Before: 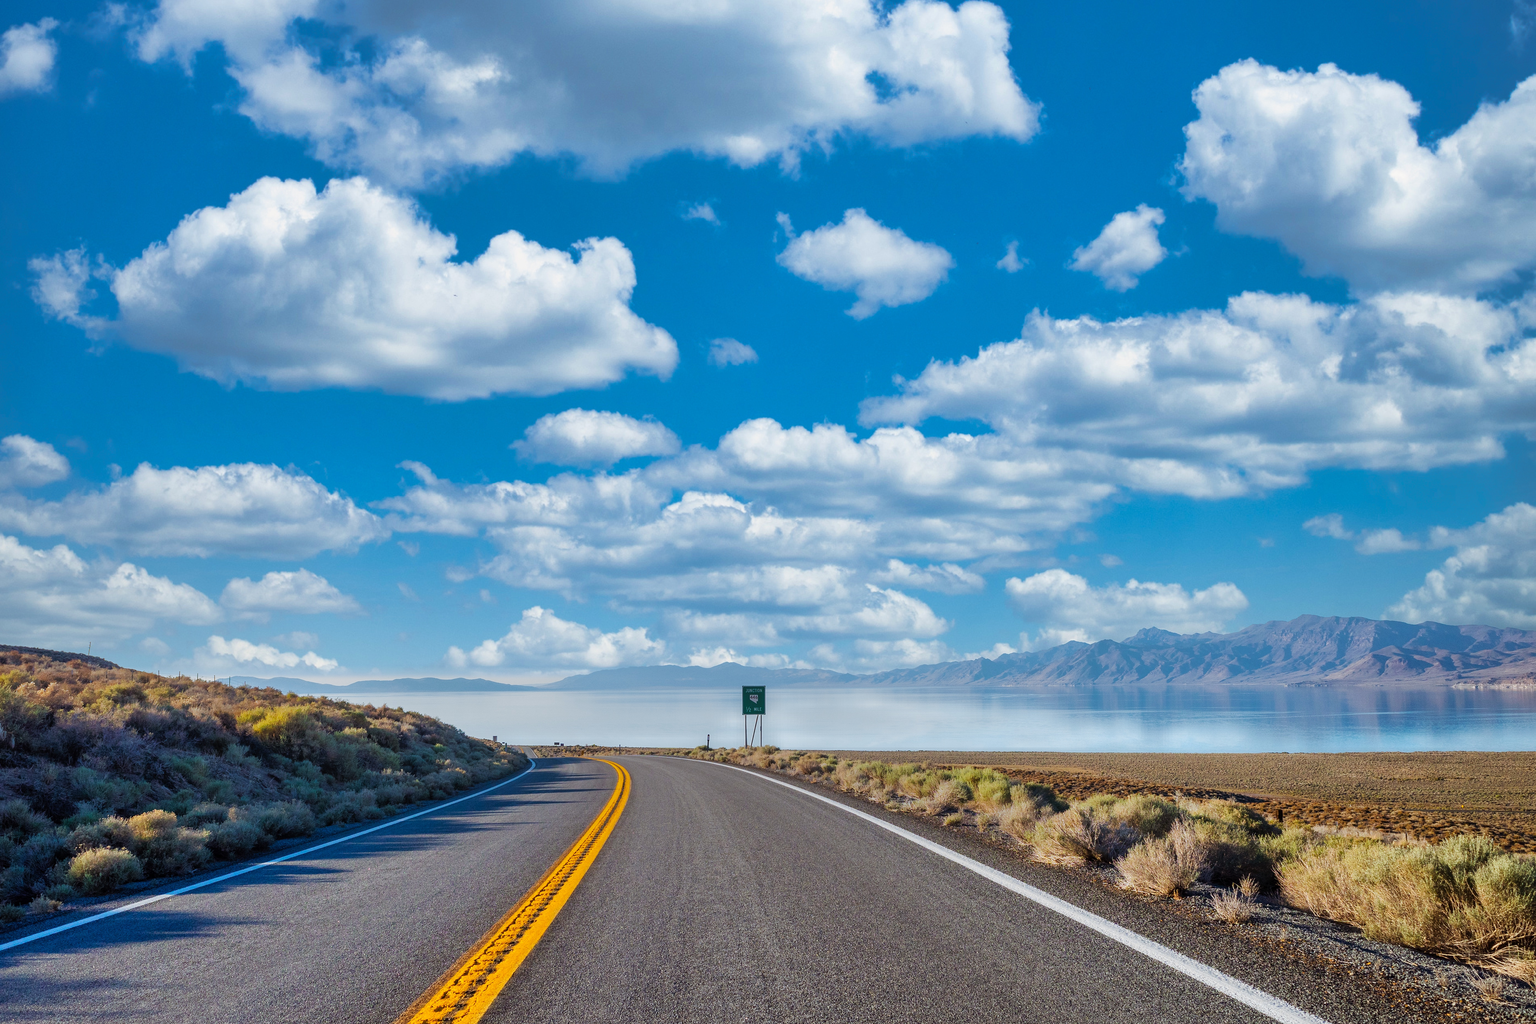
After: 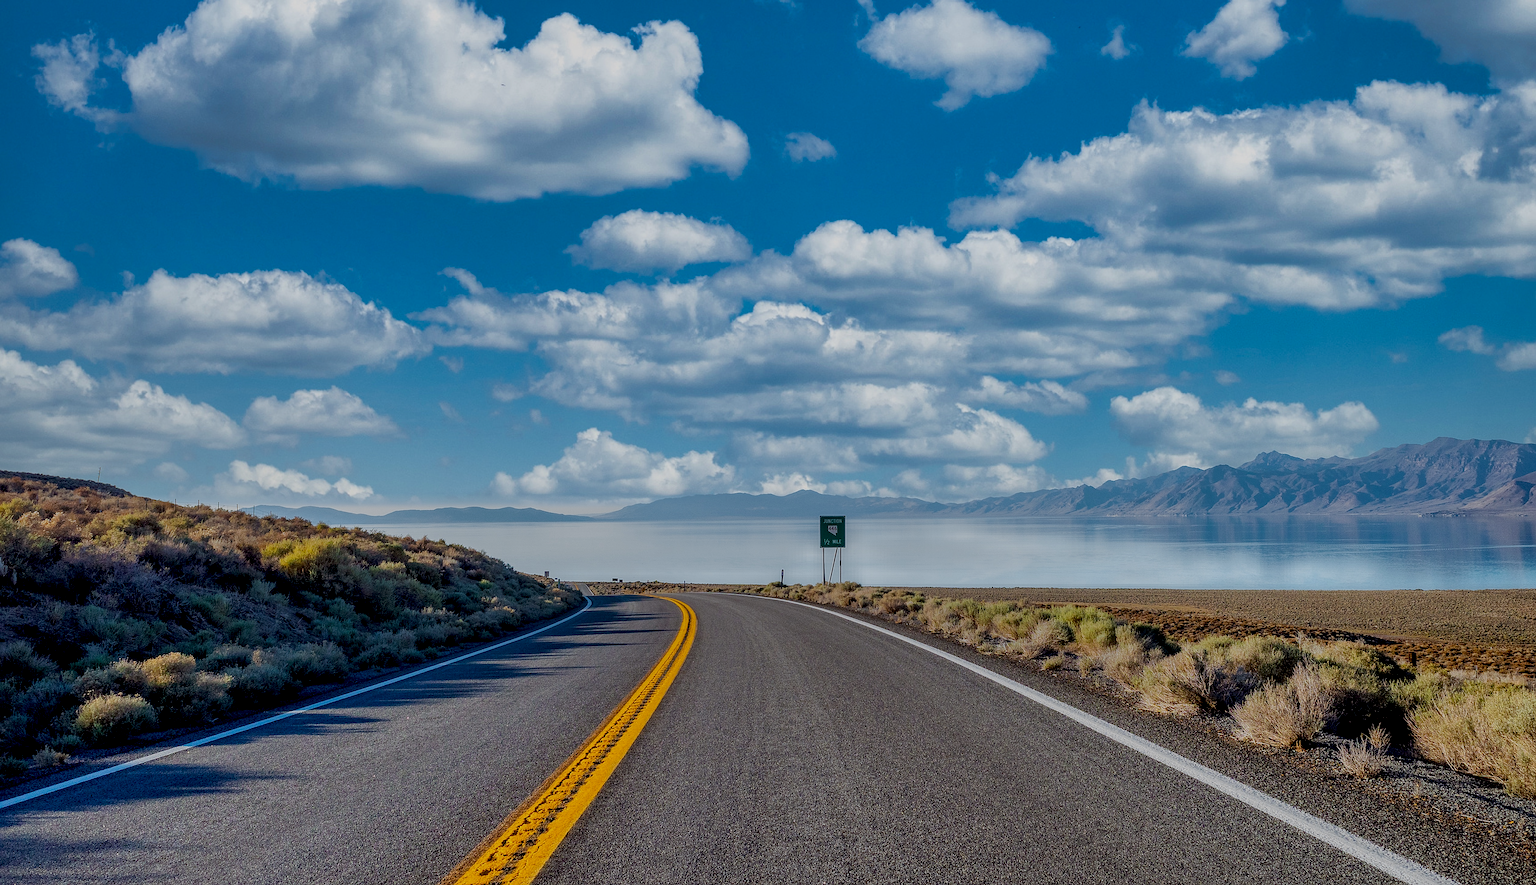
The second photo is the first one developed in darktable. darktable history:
exposure: black level correction 0.009, exposure -0.662 EV, compensate highlight preservation false
sharpen: on, module defaults
crop: top 21.374%, right 9.416%, bottom 0.26%
local contrast: detail 130%
